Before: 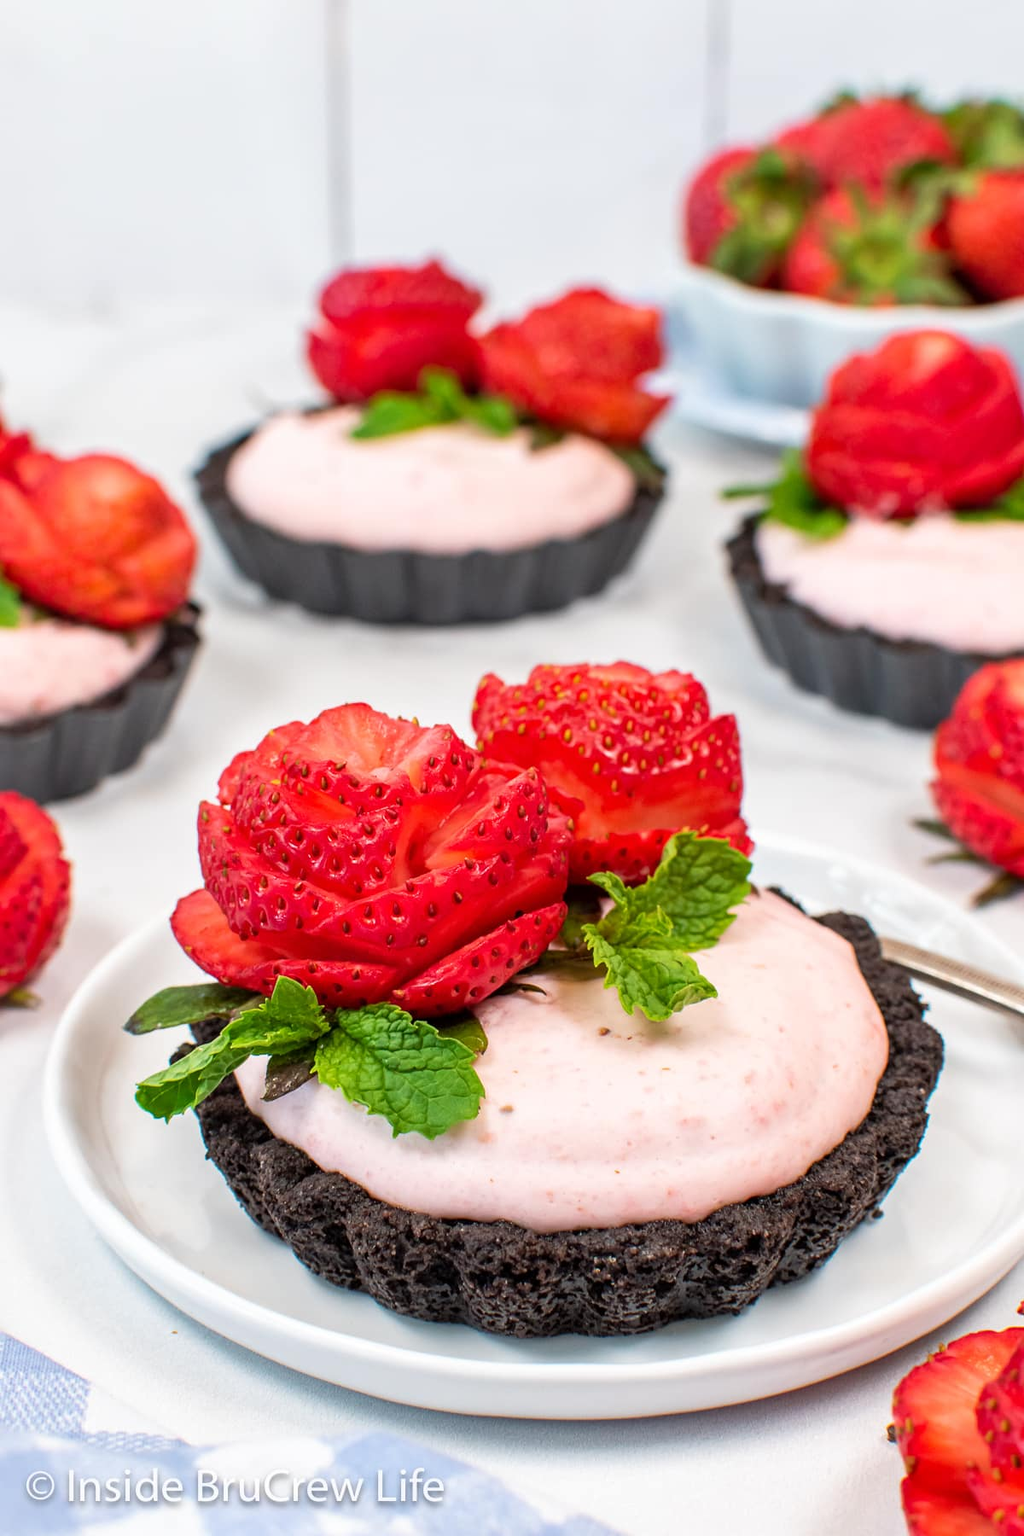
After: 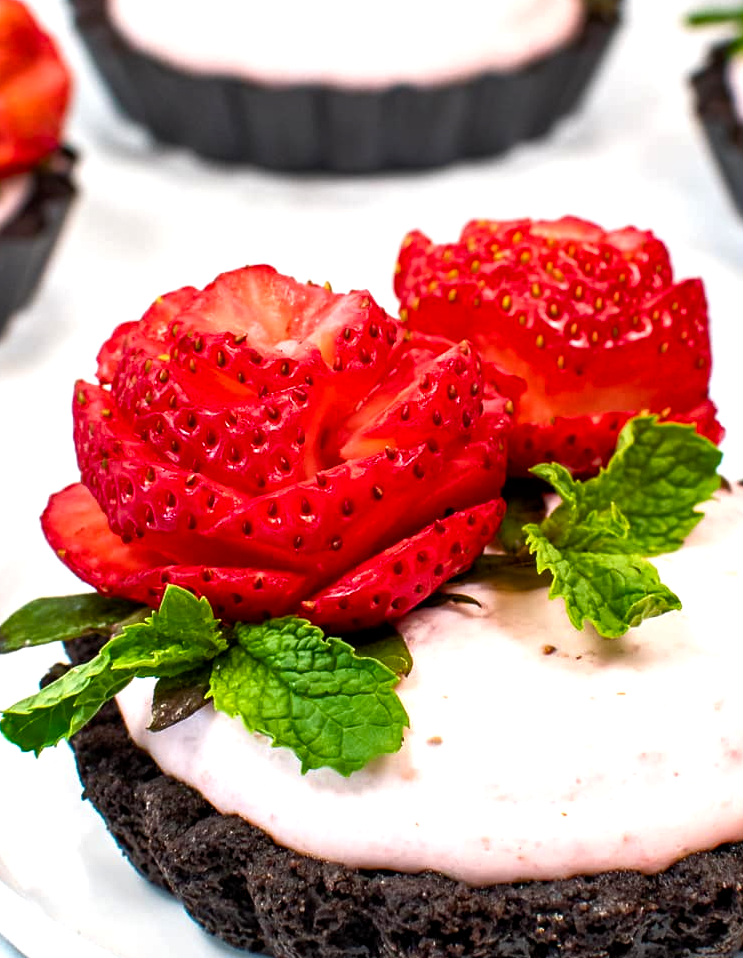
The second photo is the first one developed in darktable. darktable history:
crop: left 13.315%, top 31.105%, right 24.689%, bottom 15.663%
color balance rgb: perceptual saturation grading › global saturation 20%, perceptual saturation grading › highlights -25.82%, perceptual saturation grading › shadows 24.229%, perceptual brilliance grading › global brilliance 15.135%, perceptual brilliance grading › shadows -34.515%
exposure: black level correction 0.001, compensate highlight preservation false
shadows and highlights: radius 127.26, shadows 30.42, highlights -30.78, low approximation 0.01, soften with gaussian
